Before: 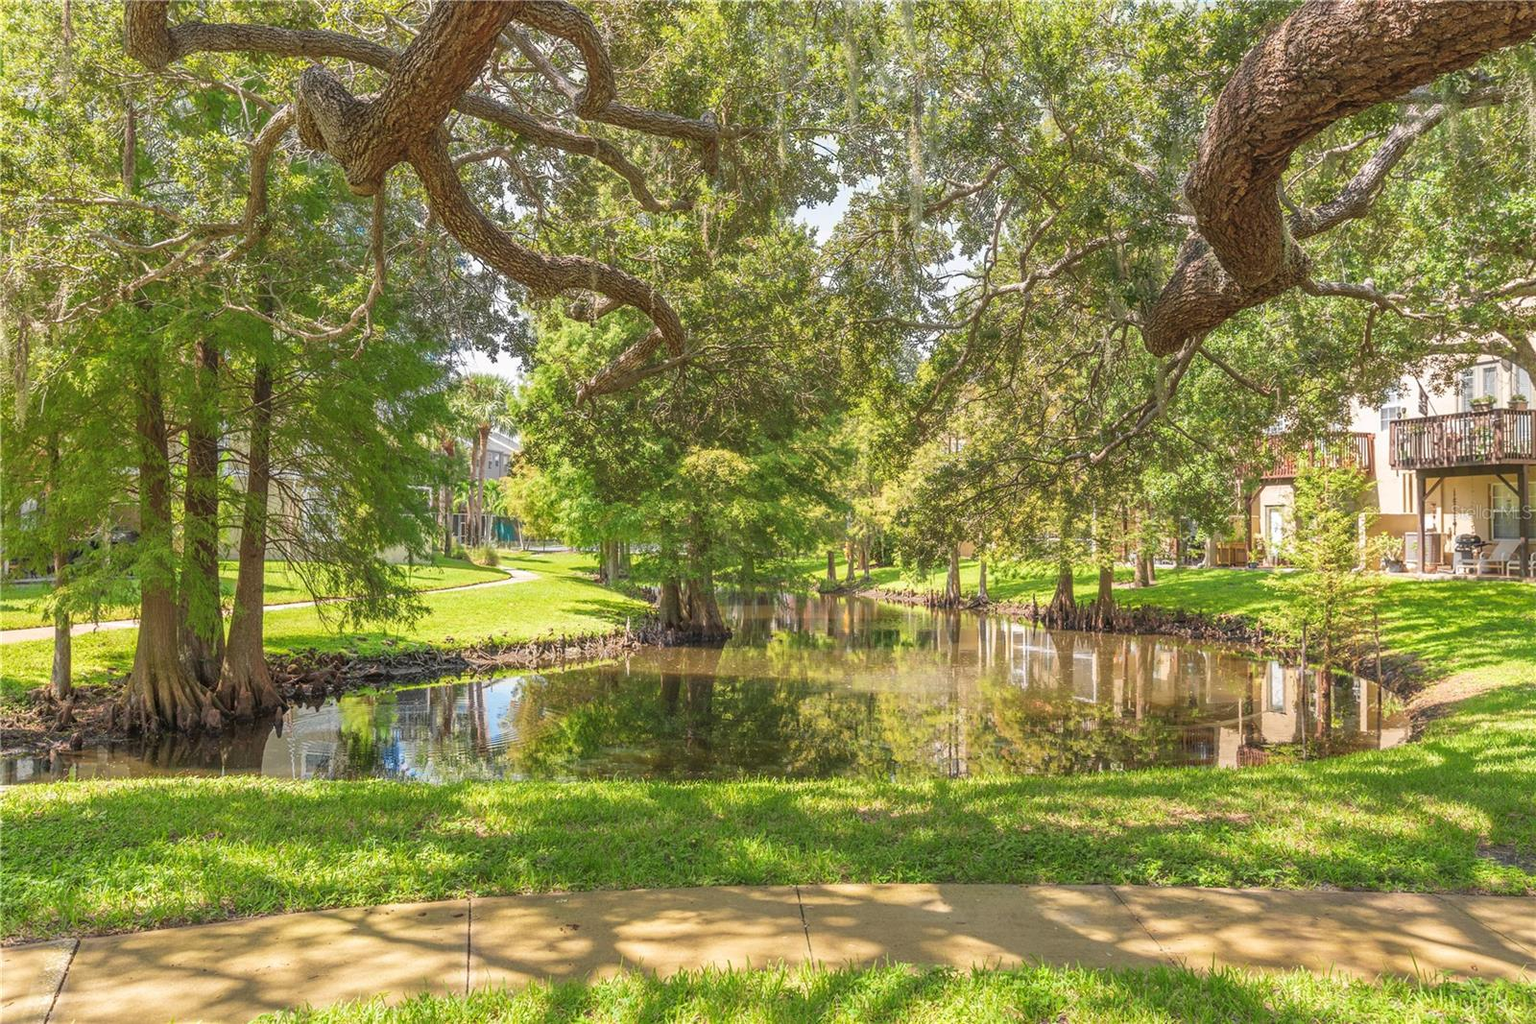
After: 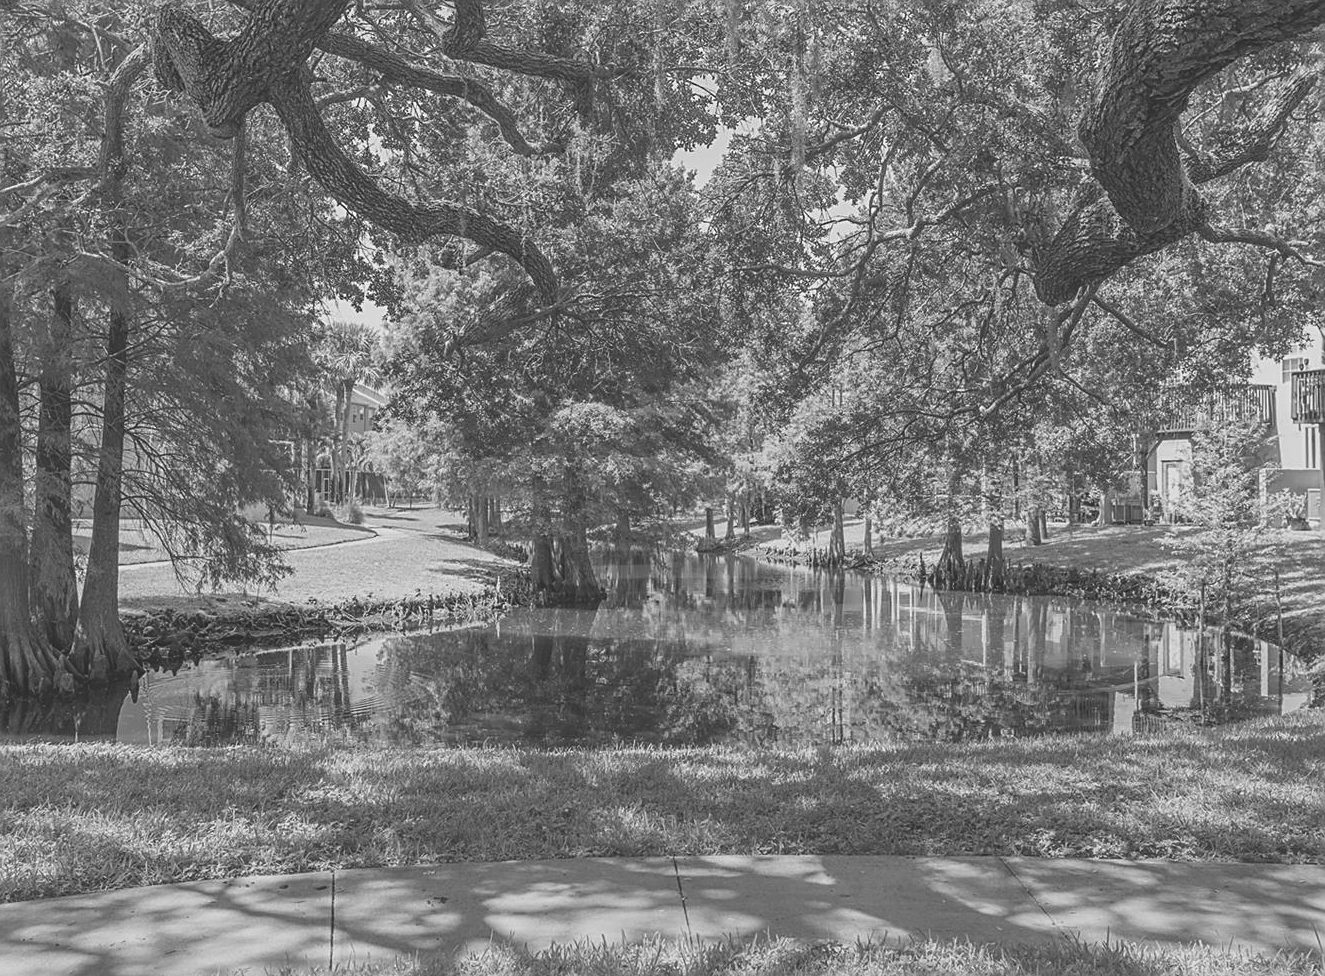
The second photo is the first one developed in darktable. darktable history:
exposure: black level correction -0.036, exposure -0.497 EV, compensate highlight preservation false
crop: left 9.807%, top 6.259%, right 7.334%, bottom 2.177%
sharpen: on, module defaults
monochrome: on, module defaults
